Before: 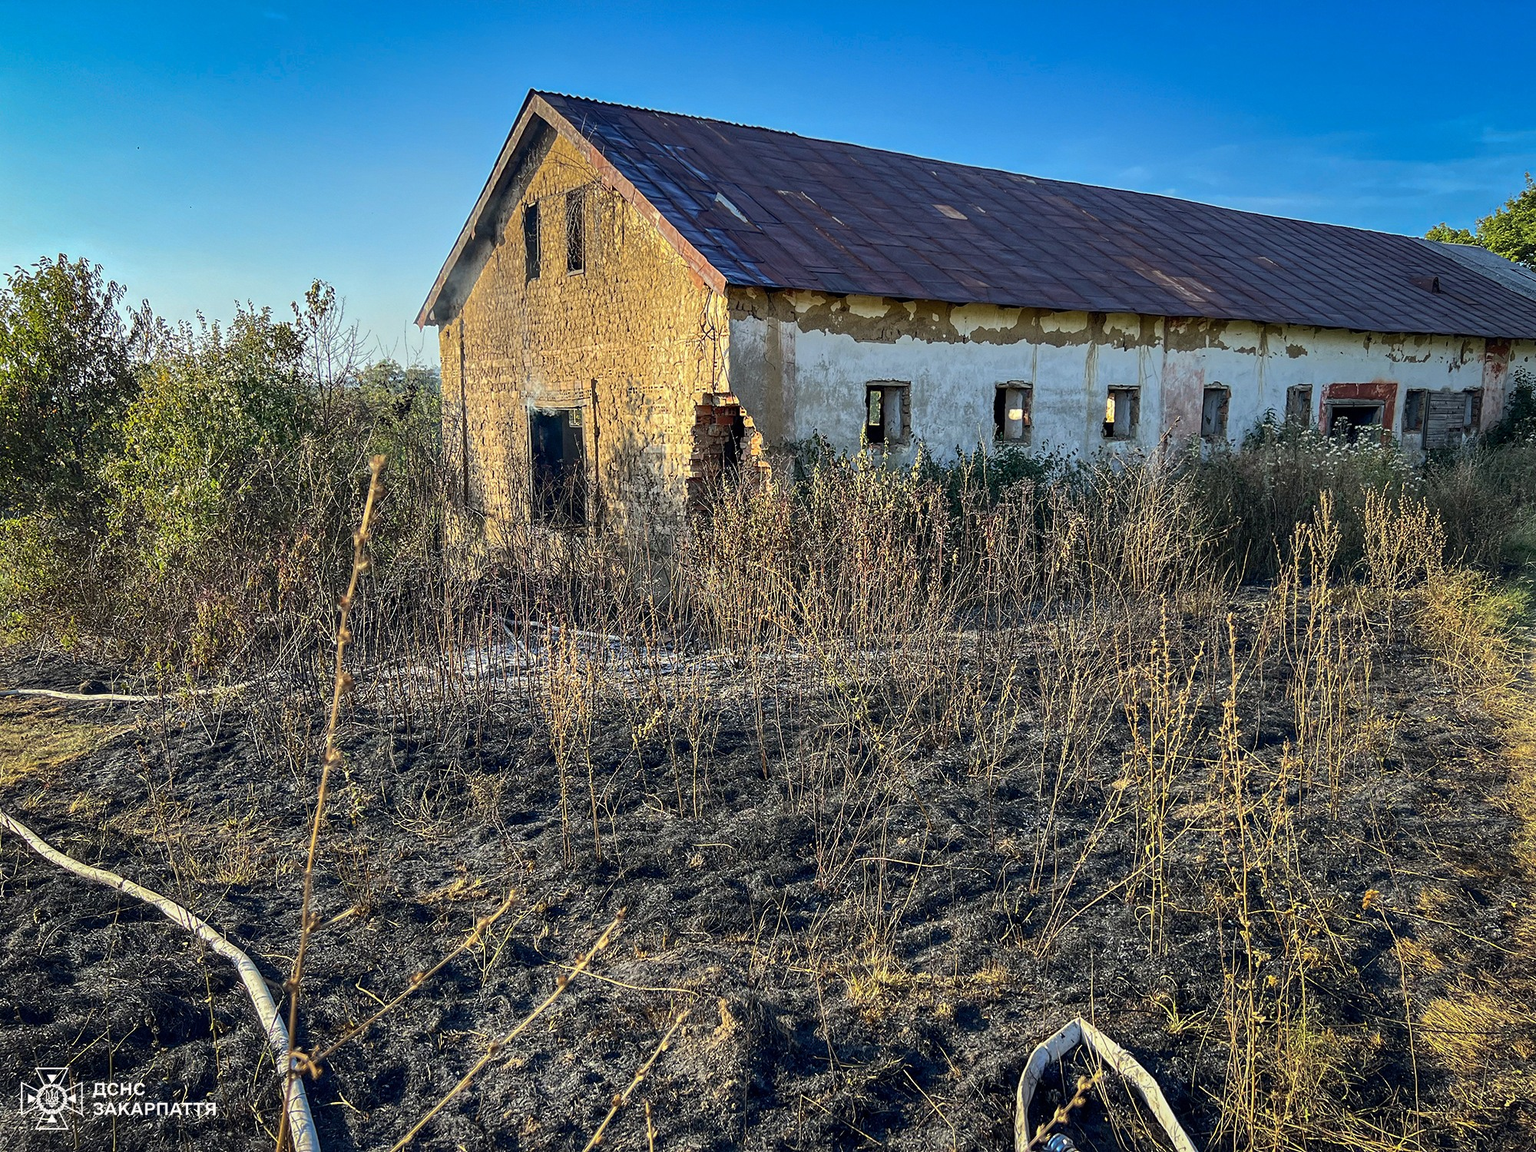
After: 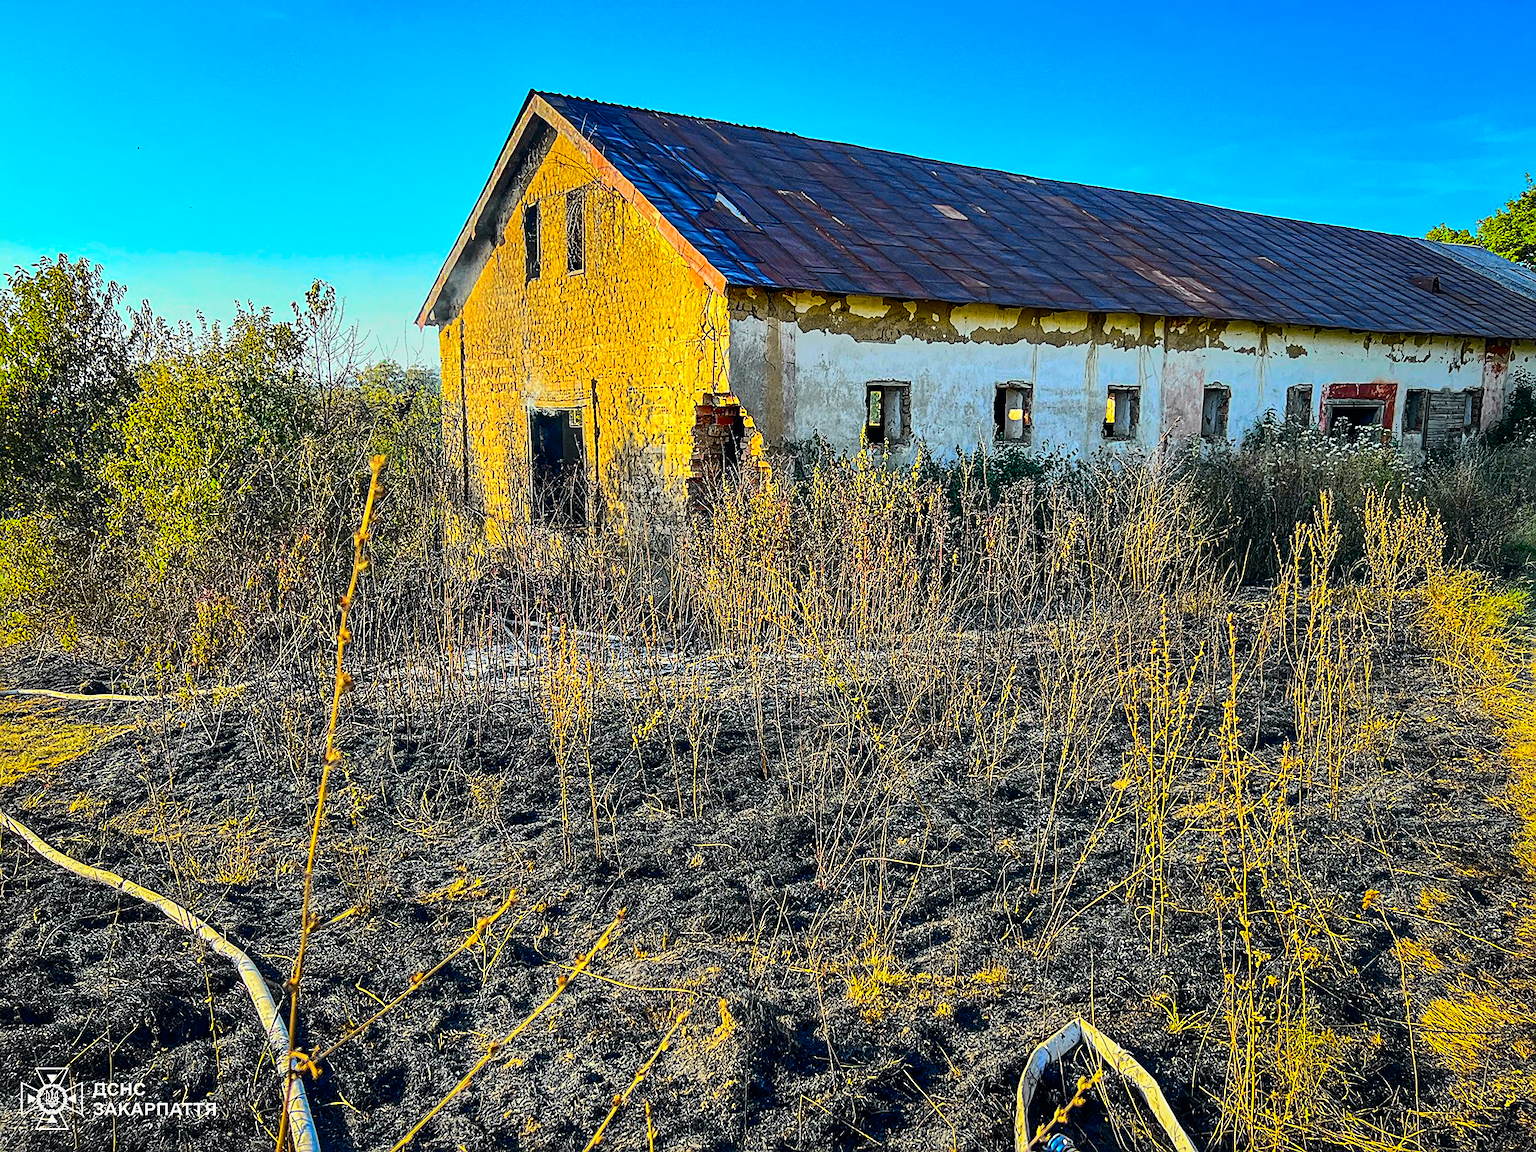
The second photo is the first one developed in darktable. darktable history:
tone curve: curves: ch0 [(0, 0) (0.11, 0.081) (0.256, 0.259) (0.398, 0.475) (0.498, 0.611) (0.65, 0.757) (0.835, 0.883) (1, 0.961)]; ch1 [(0, 0) (0.346, 0.307) (0.408, 0.369) (0.453, 0.457) (0.482, 0.479) (0.502, 0.498) (0.521, 0.51) (0.553, 0.554) (0.618, 0.65) (0.693, 0.727) (1, 1)]; ch2 [(0, 0) (0.366, 0.337) (0.434, 0.46) (0.485, 0.494) (0.5, 0.494) (0.511, 0.508) (0.537, 0.55) (0.579, 0.599) (0.621, 0.693) (1, 1)], color space Lab, independent channels, preserve colors none
color balance rgb: linear chroma grading › global chroma 15.487%, perceptual saturation grading › global saturation 10.221%, global vibrance 20%
sharpen: amount 0.49
